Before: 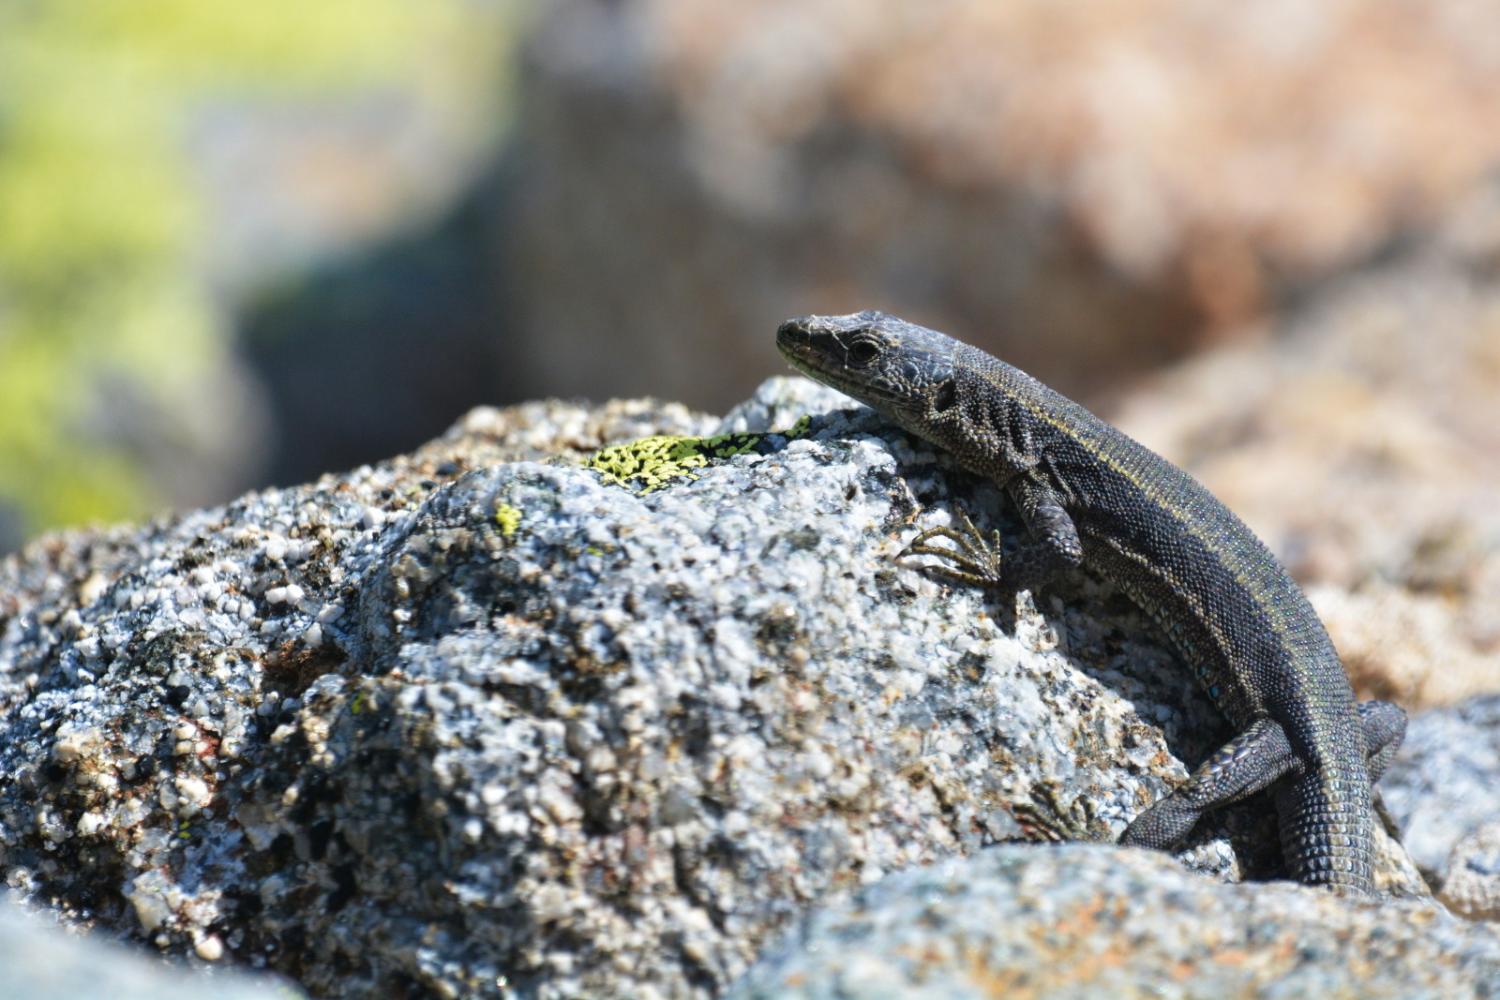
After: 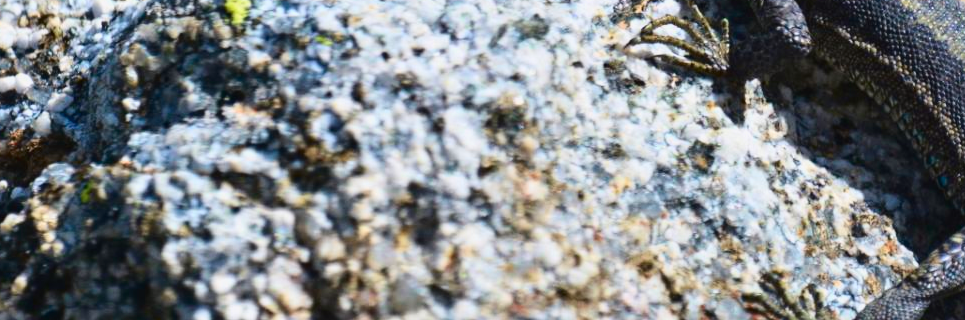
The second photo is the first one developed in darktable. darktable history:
tone curve: curves: ch0 [(0, 0.011) (0.139, 0.106) (0.295, 0.271) (0.499, 0.523) (0.739, 0.782) (0.857, 0.879) (1, 0.967)]; ch1 [(0, 0) (0.291, 0.229) (0.394, 0.365) (0.469, 0.456) (0.495, 0.497) (0.524, 0.53) (0.588, 0.62) (0.725, 0.779) (1, 1)]; ch2 [(0, 0) (0.125, 0.089) (0.35, 0.317) (0.437, 0.42) (0.502, 0.499) (0.537, 0.551) (0.613, 0.636) (1, 1)], color space Lab, independent channels, preserve colors none
crop: left 18.091%, top 51.13%, right 17.525%, bottom 16.85%
